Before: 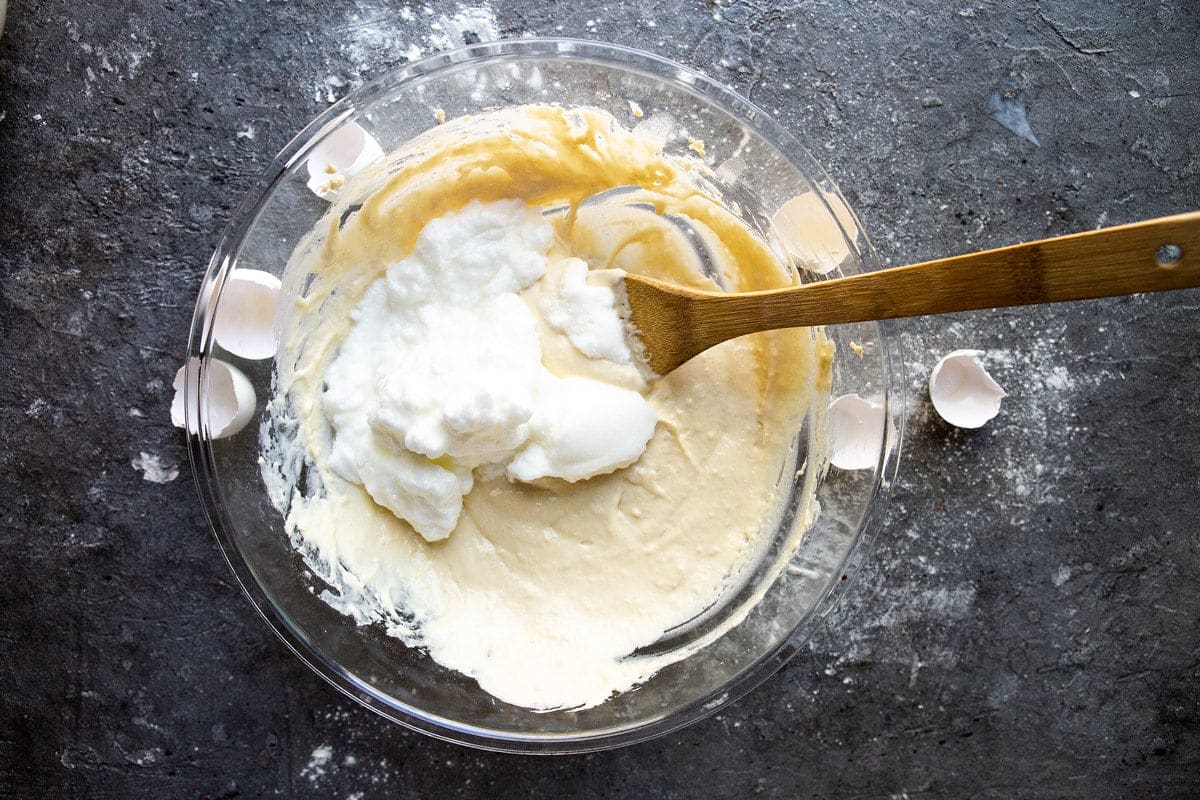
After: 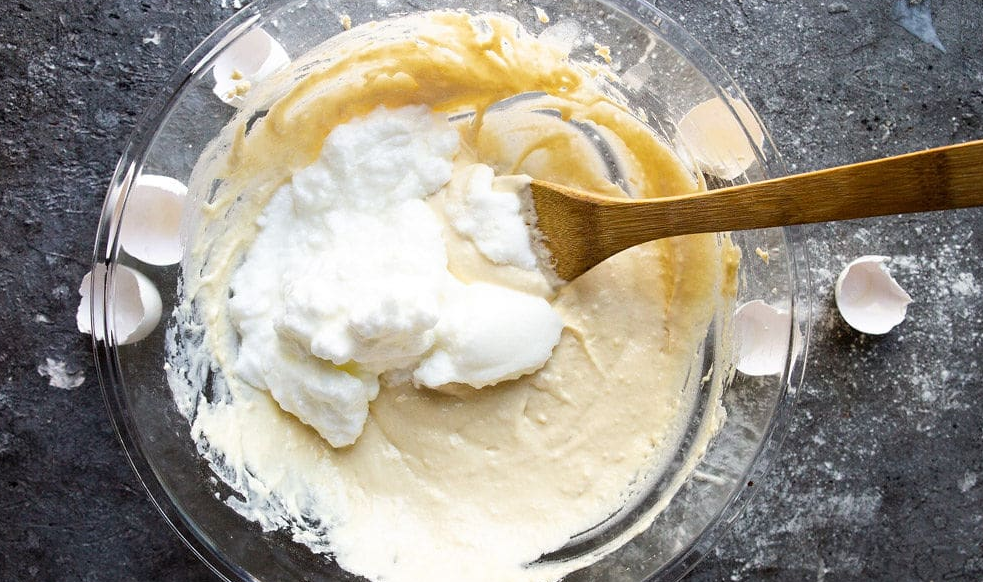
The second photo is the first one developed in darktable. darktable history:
crop: left 7.851%, top 11.809%, right 10.182%, bottom 15.439%
